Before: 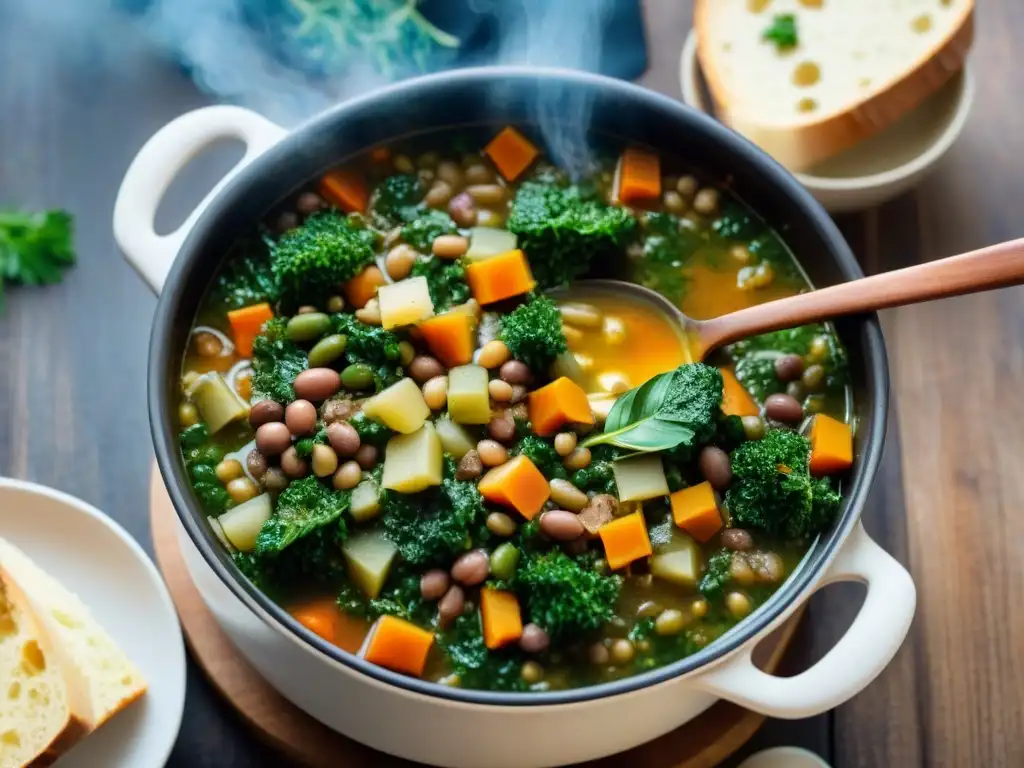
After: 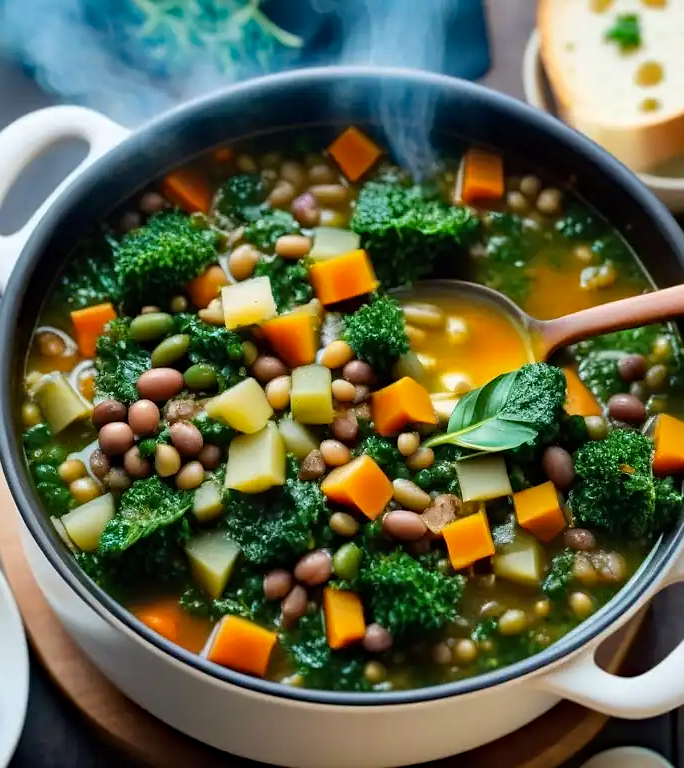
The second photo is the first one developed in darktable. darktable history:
sharpen: radius 1.032, threshold 0.986
crop: left 15.384%, right 17.763%
haze removal: compatibility mode true, adaptive false
